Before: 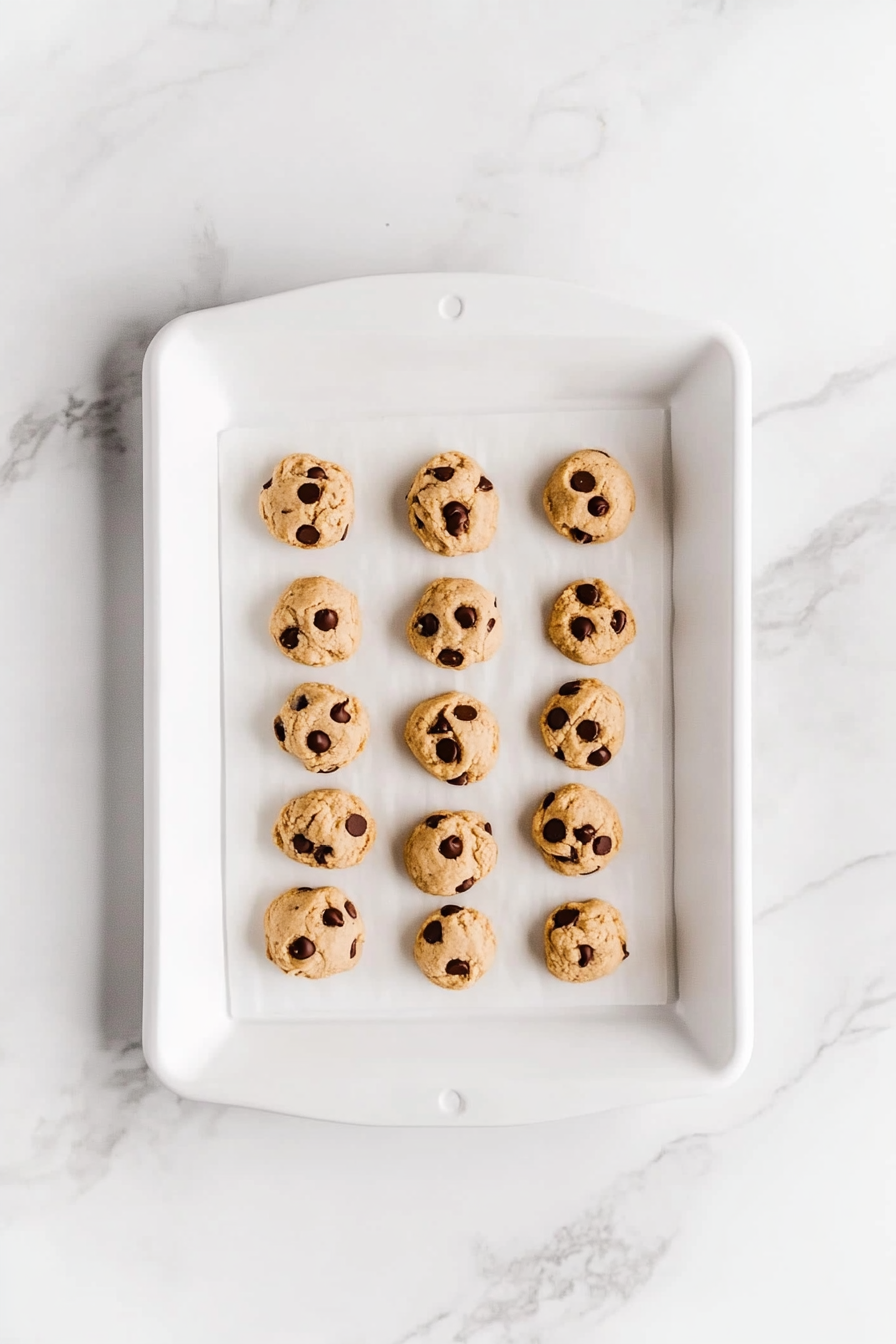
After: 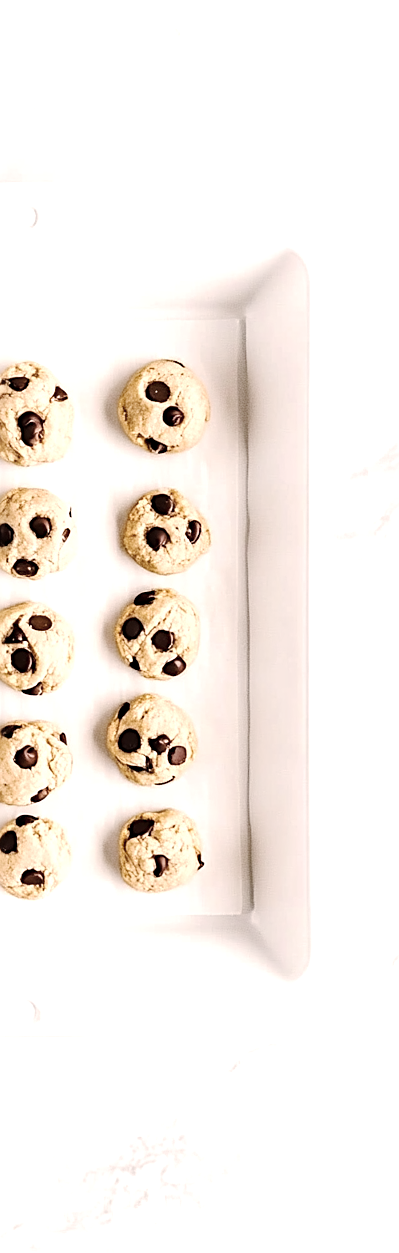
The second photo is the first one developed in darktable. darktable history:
crop: left 47.532%, top 6.708%, right 7.885%
haze removal: compatibility mode true, adaptive false
tone equalizer: -8 EV -0.754 EV, -7 EV -0.701 EV, -6 EV -0.637 EV, -5 EV -0.418 EV, -3 EV 0.389 EV, -2 EV 0.6 EV, -1 EV 0.7 EV, +0 EV 0.743 EV
color correction: highlights a* 5.56, highlights b* 5.2, saturation 0.628
sharpen: on, module defaults
base curve: curves: ch0 [(0, 0) (0.158, 0.273) (0.879, 0.895) (1, 1)], preserve colors none
exposure: compensate exposure bias true, compensate highlight preservation false
